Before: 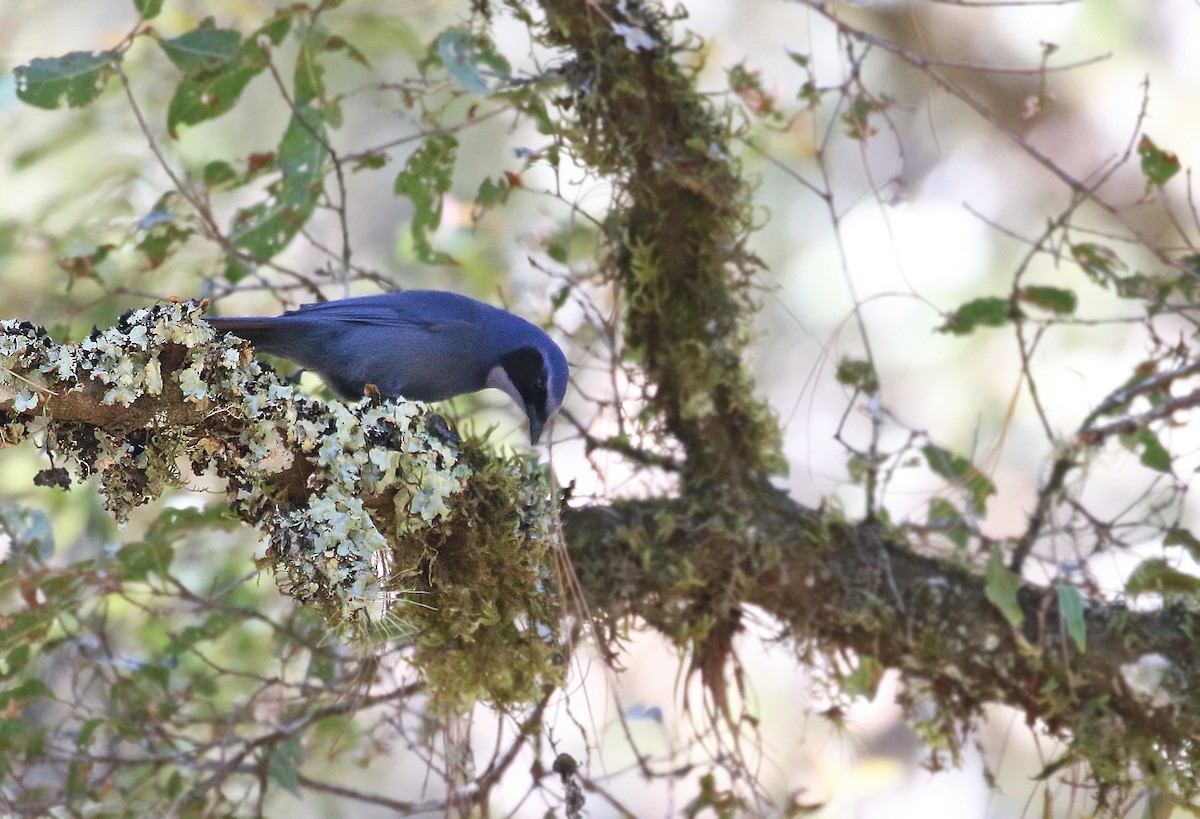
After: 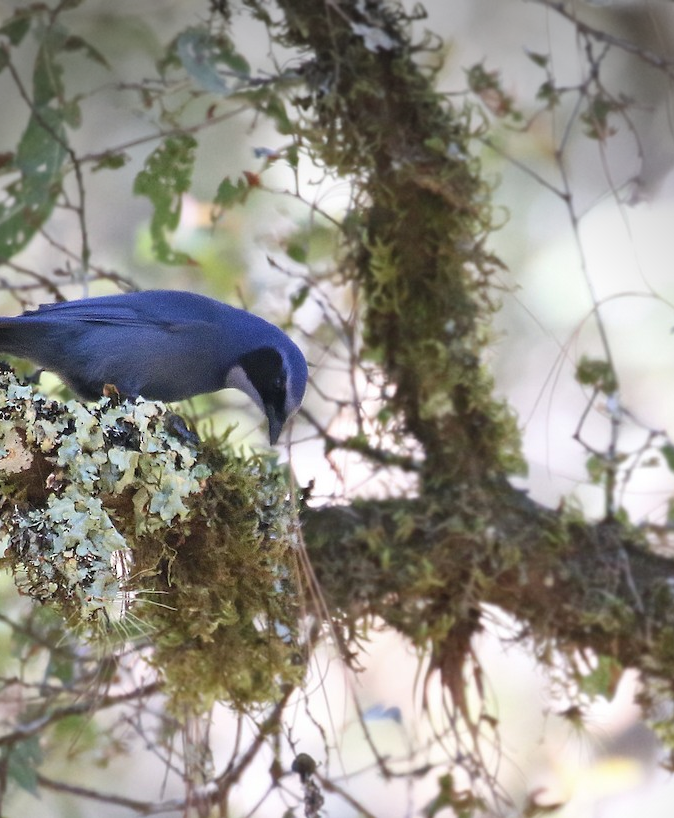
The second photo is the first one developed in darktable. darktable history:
vignetting: fall-off start 91.83%, center (-0.027, 0.401), unbound false
crop: left 21.802%, right 21.977%, bottom 0.011%
